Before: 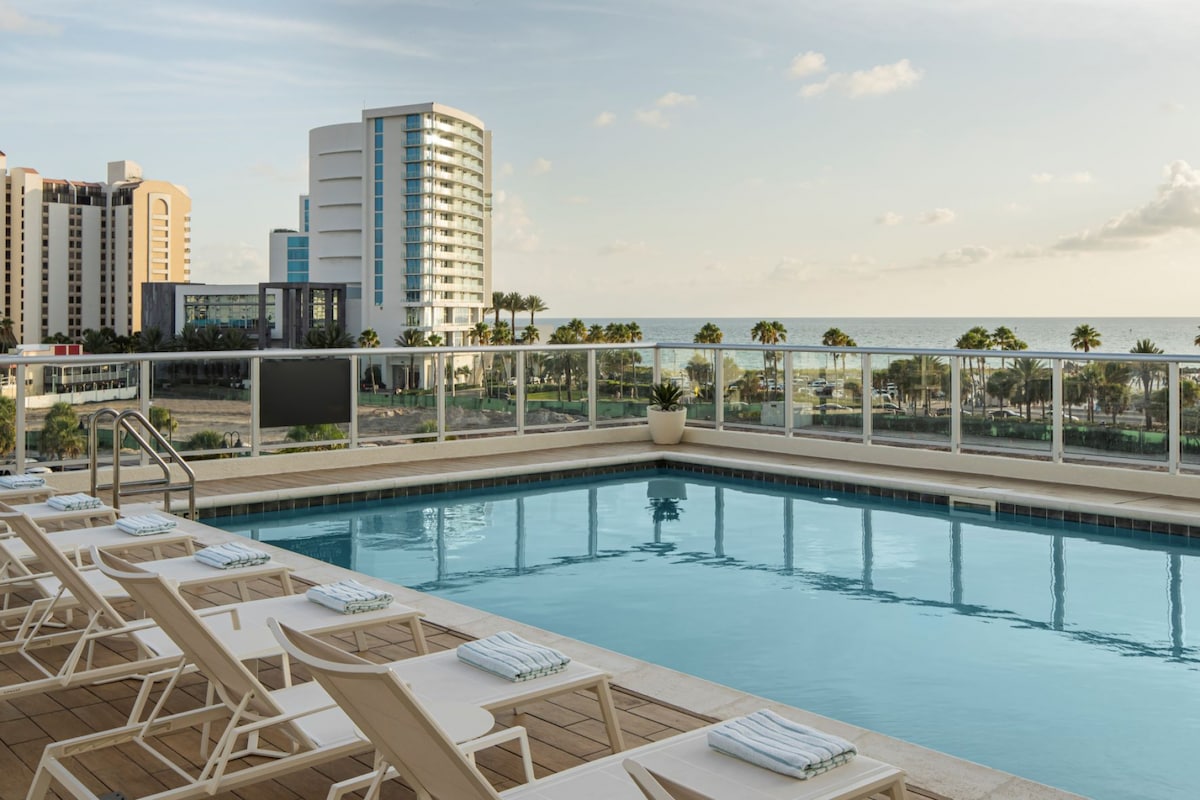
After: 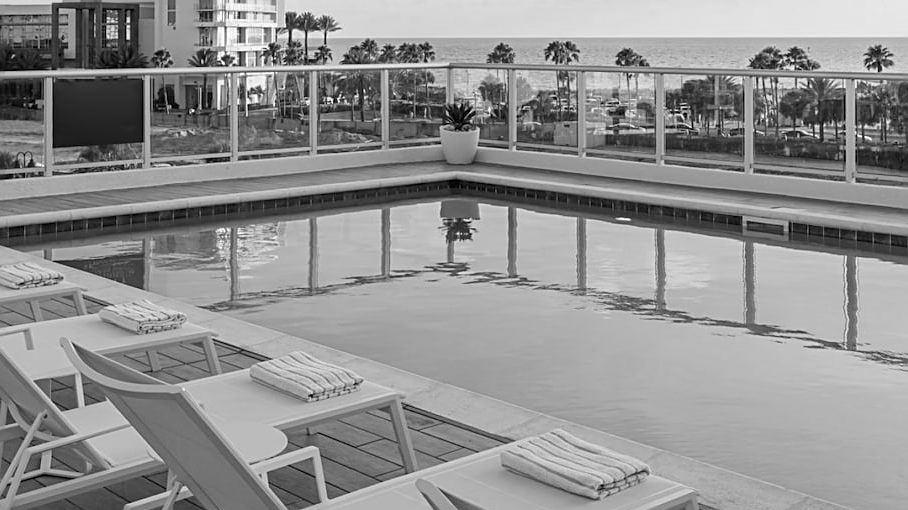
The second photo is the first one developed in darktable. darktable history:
contrast brightness saturation: saturation -1
velvia: strength 32%, mid-tones bias 0.2
crop and rotate: left 17.299%, top 35.115%, right 7.015%, bottom 1.024%
sharpen: on, module defaults
